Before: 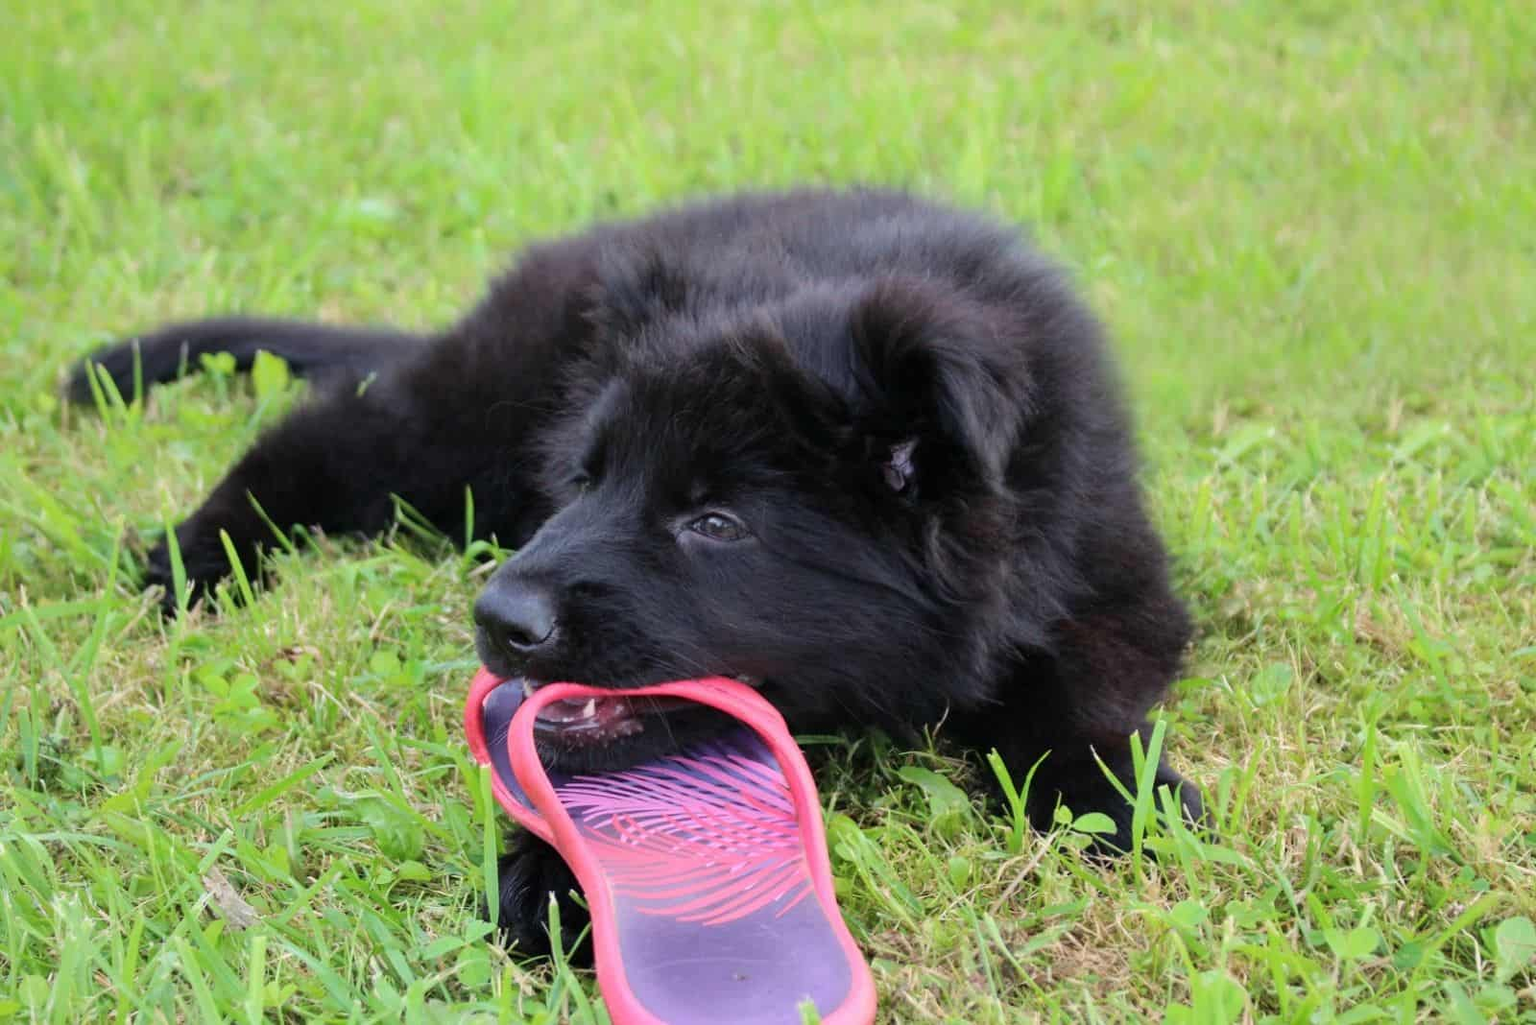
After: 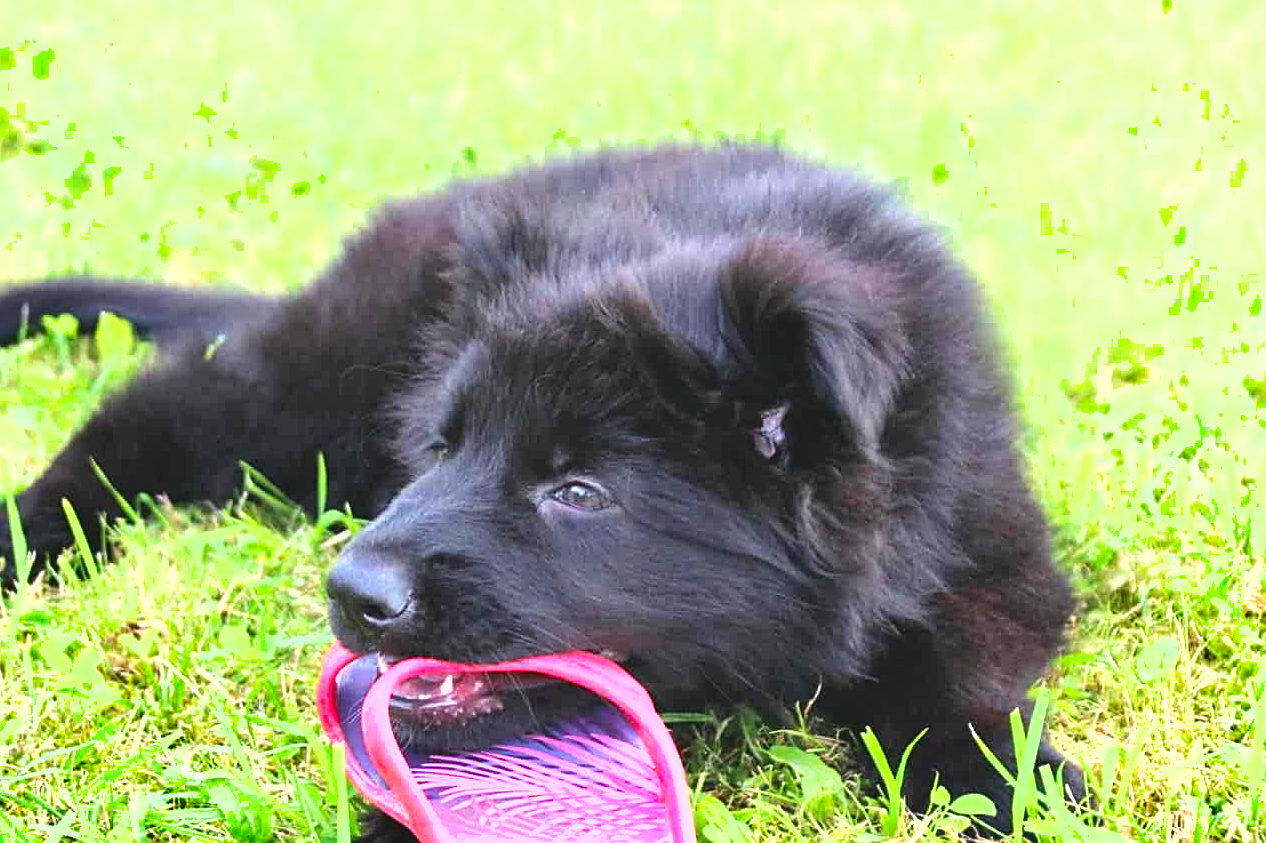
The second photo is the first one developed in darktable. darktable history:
crop and rotate: left 10.478%, top 4.985%, right 10.344%, bottom 16.056%
shadows and highlights: low approximation 0.01, soften with gaussian
exposure: black level correction 0, exposure 1.2 EV, compensate highlight preservation false
sharpen: on, module defaults
tone equalizer: -8 EV -0.396 EV, -7 EV -0.359 EV, -6 EV -0.32 EV, -5 EV -0.186 EV, -3 EV 0.204 EV, -2 EV 0.351 EV, -1 EV 0.38 EV, +0 EV 0.415 EV
contrast brightness saturation: contrast -0.185, saturation 0.189
color zones: curves: ch0 [(0.25, 0.5) (0.428, 0.473) (0.75, 0.5)]; ch1 [(0.243, 0.479) (0.398, 0.452) (0.75, 0.5)]
